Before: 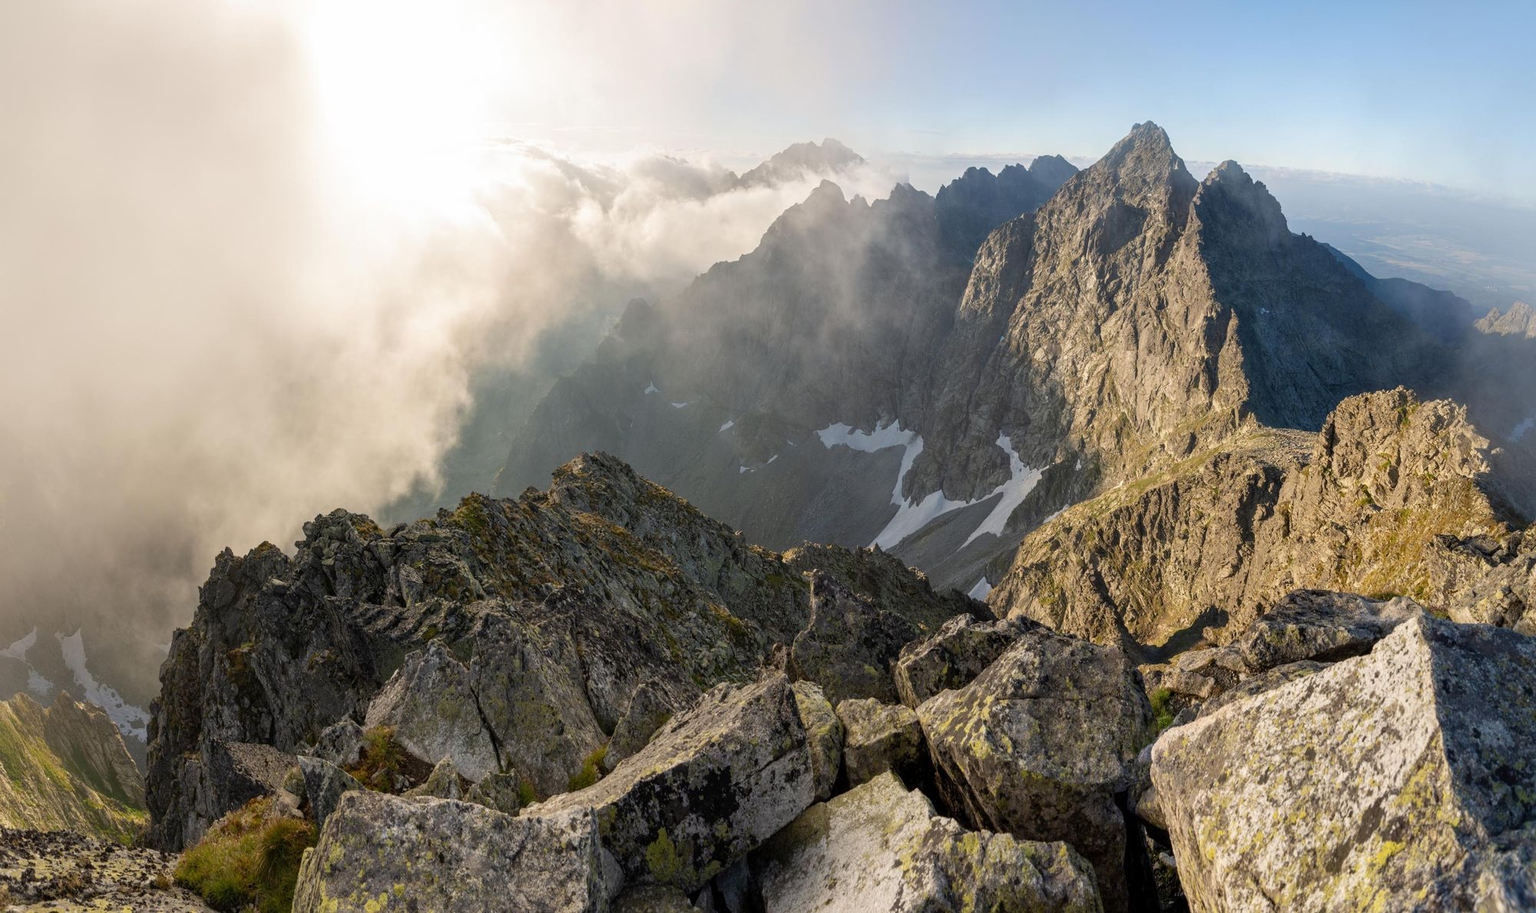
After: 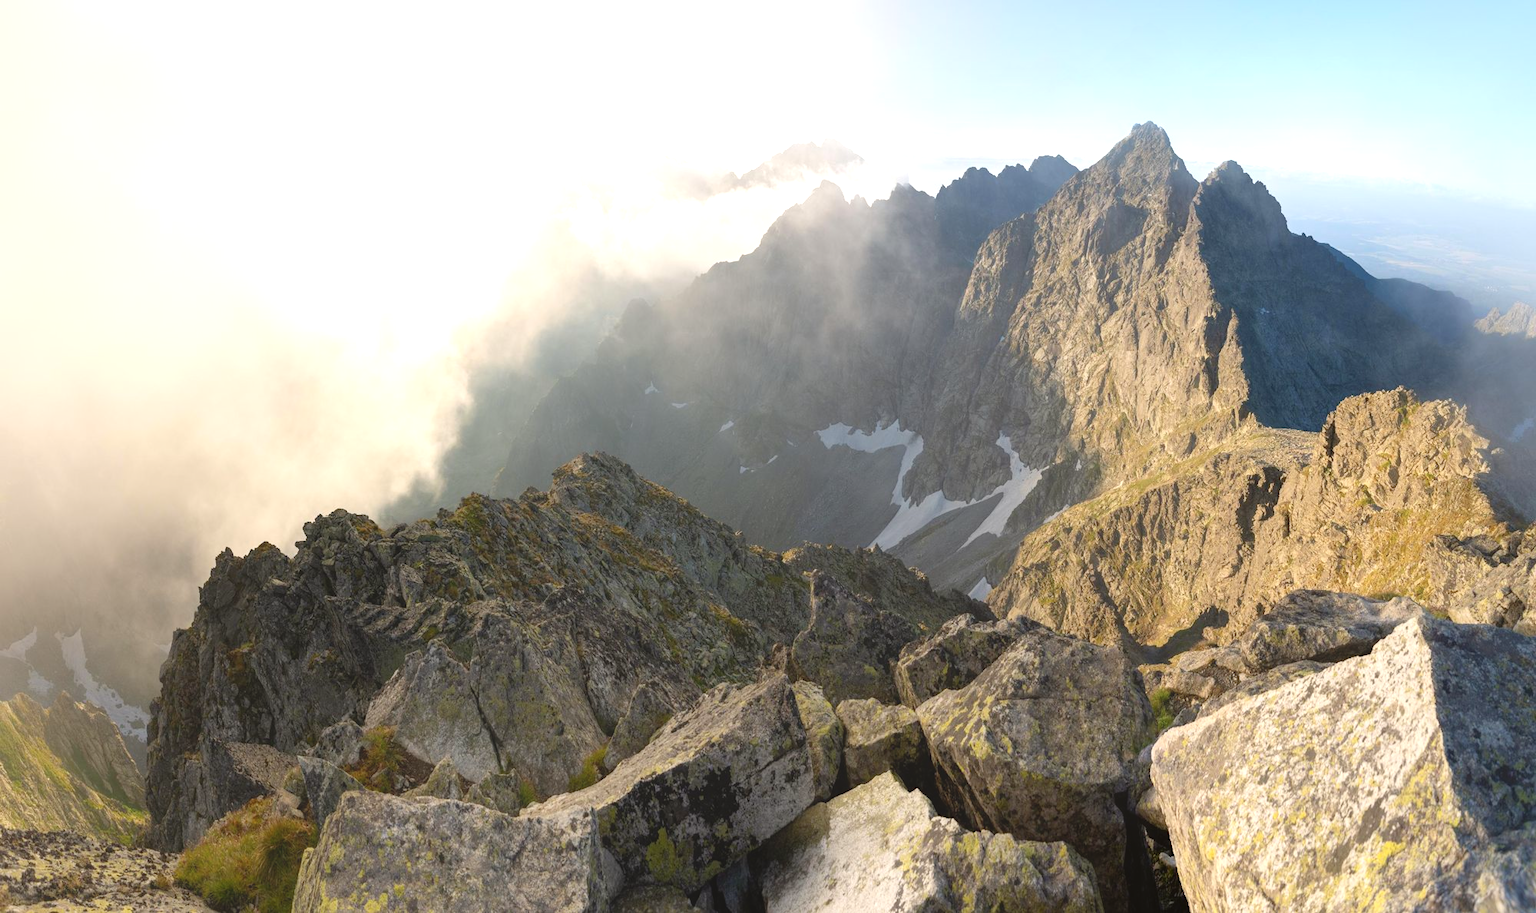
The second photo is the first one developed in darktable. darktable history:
contrast equalizer: y [[0.6 ×6], [0.55 ×6], [0 ×6], [0 ×6], [0 ×6]], mix -0.998
exposure: exposure 0.771 EV, compensate exposure bias true, compensate highlight preservation false
